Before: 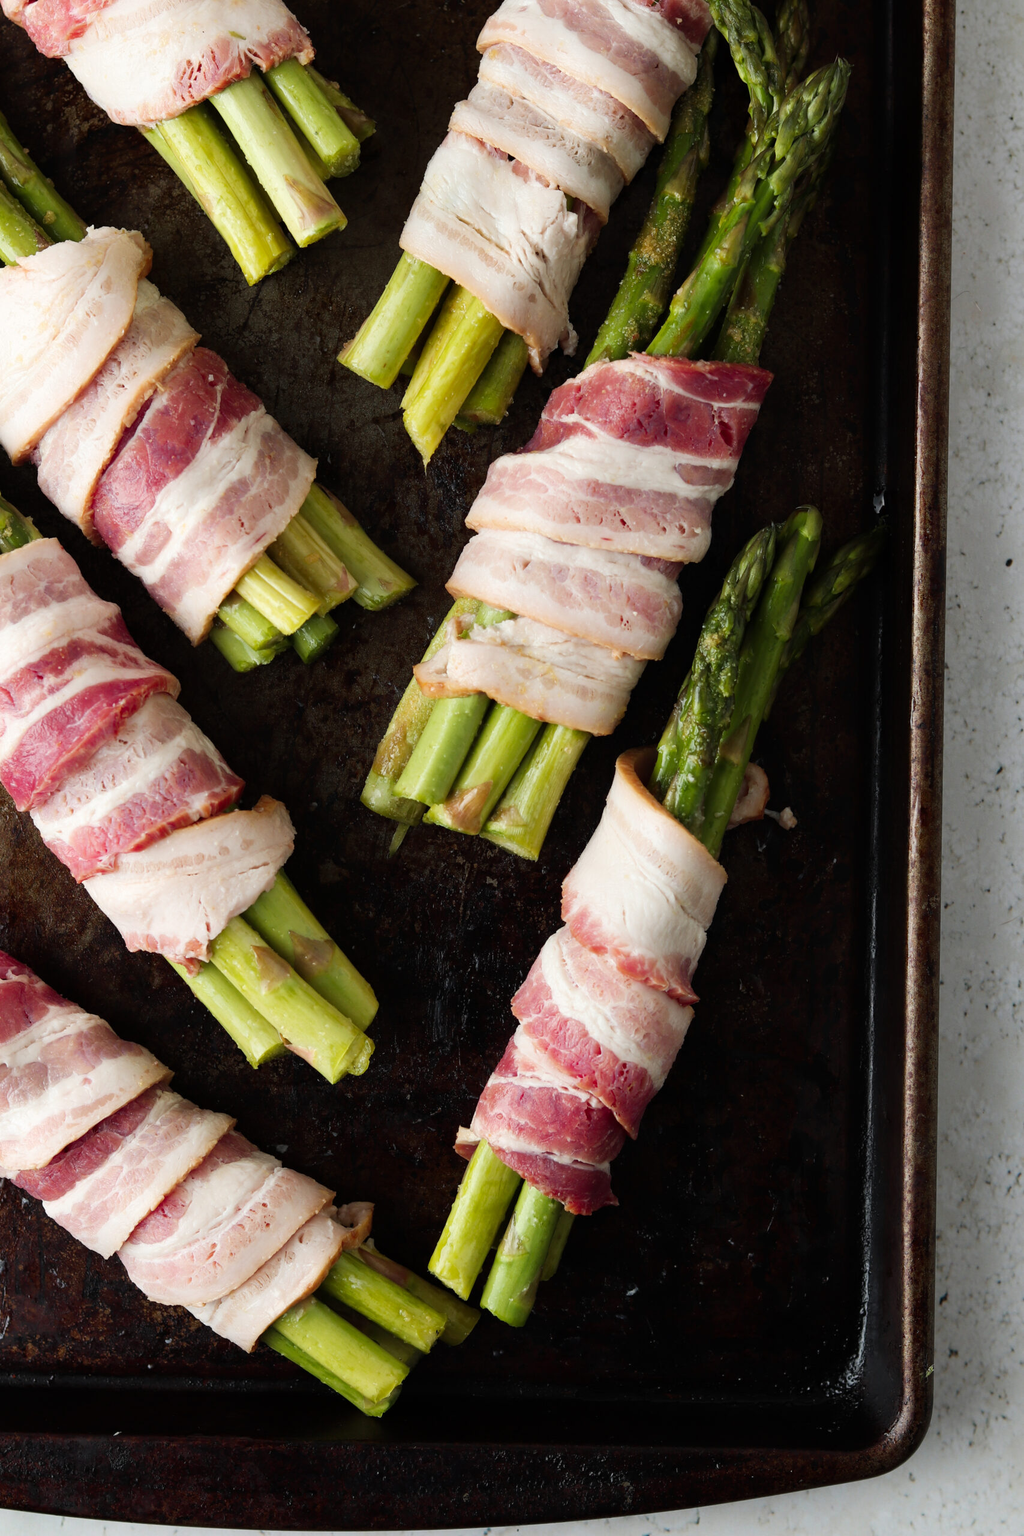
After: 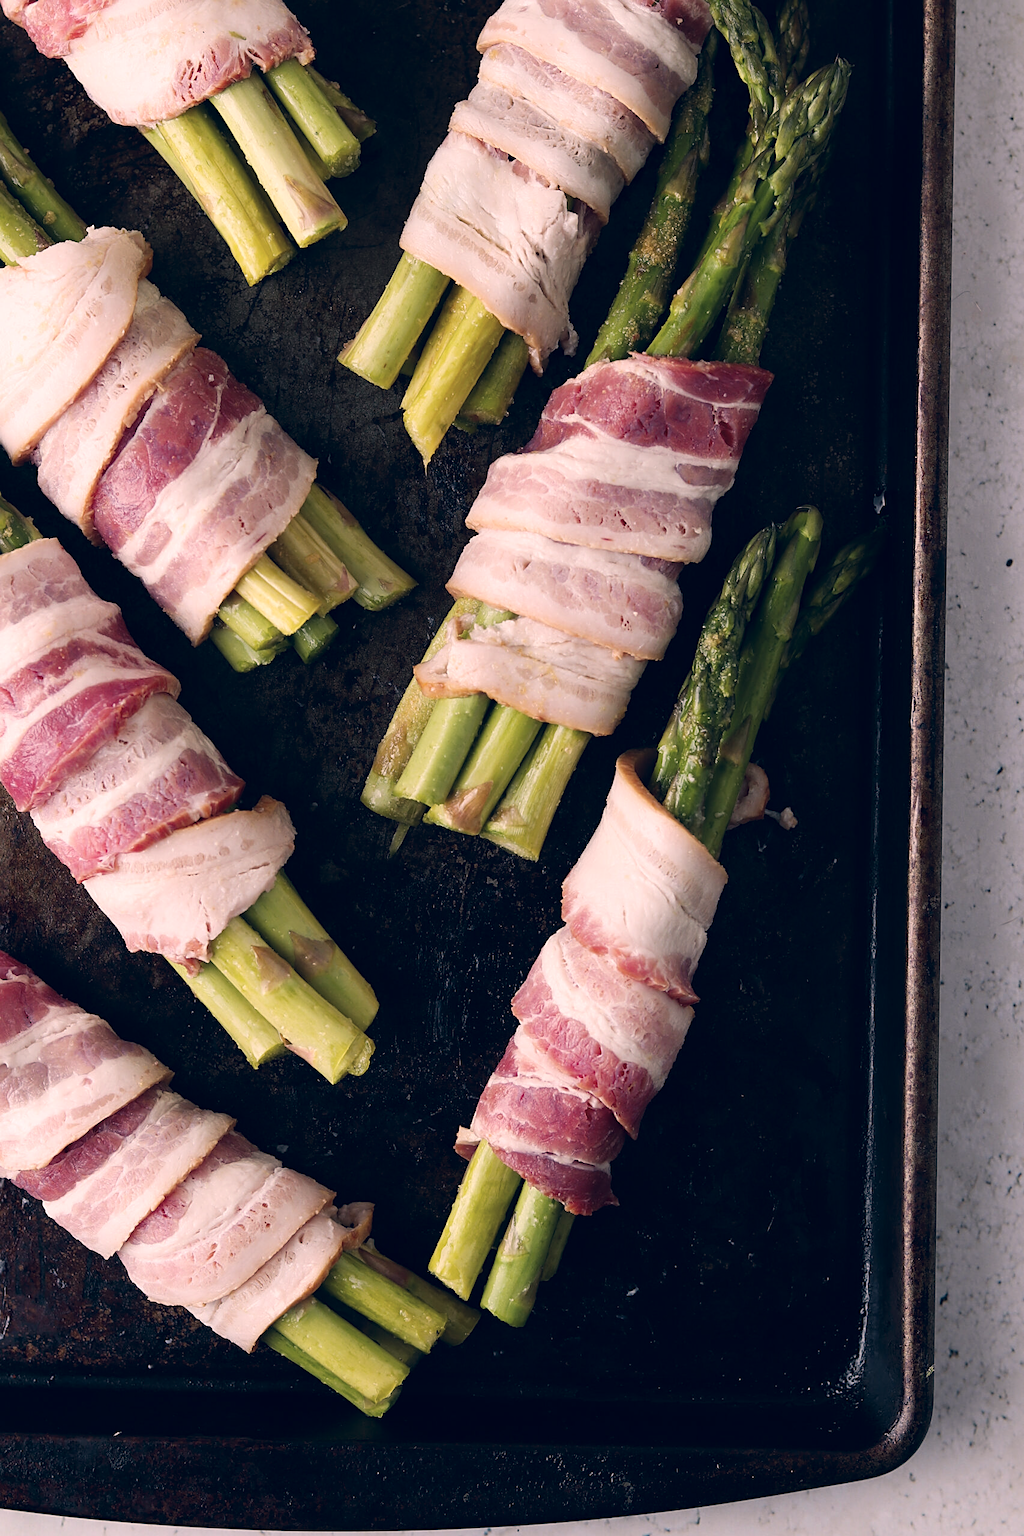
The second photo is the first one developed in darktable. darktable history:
color correction: highlights a* 14.33, highlights b* 5.65, shadows a* -5.3, shadows b* -15.78, saturation 0.853
exposure: compensate exposure bias true, compensate highlight preservation false
sharpen: on, module defaults
